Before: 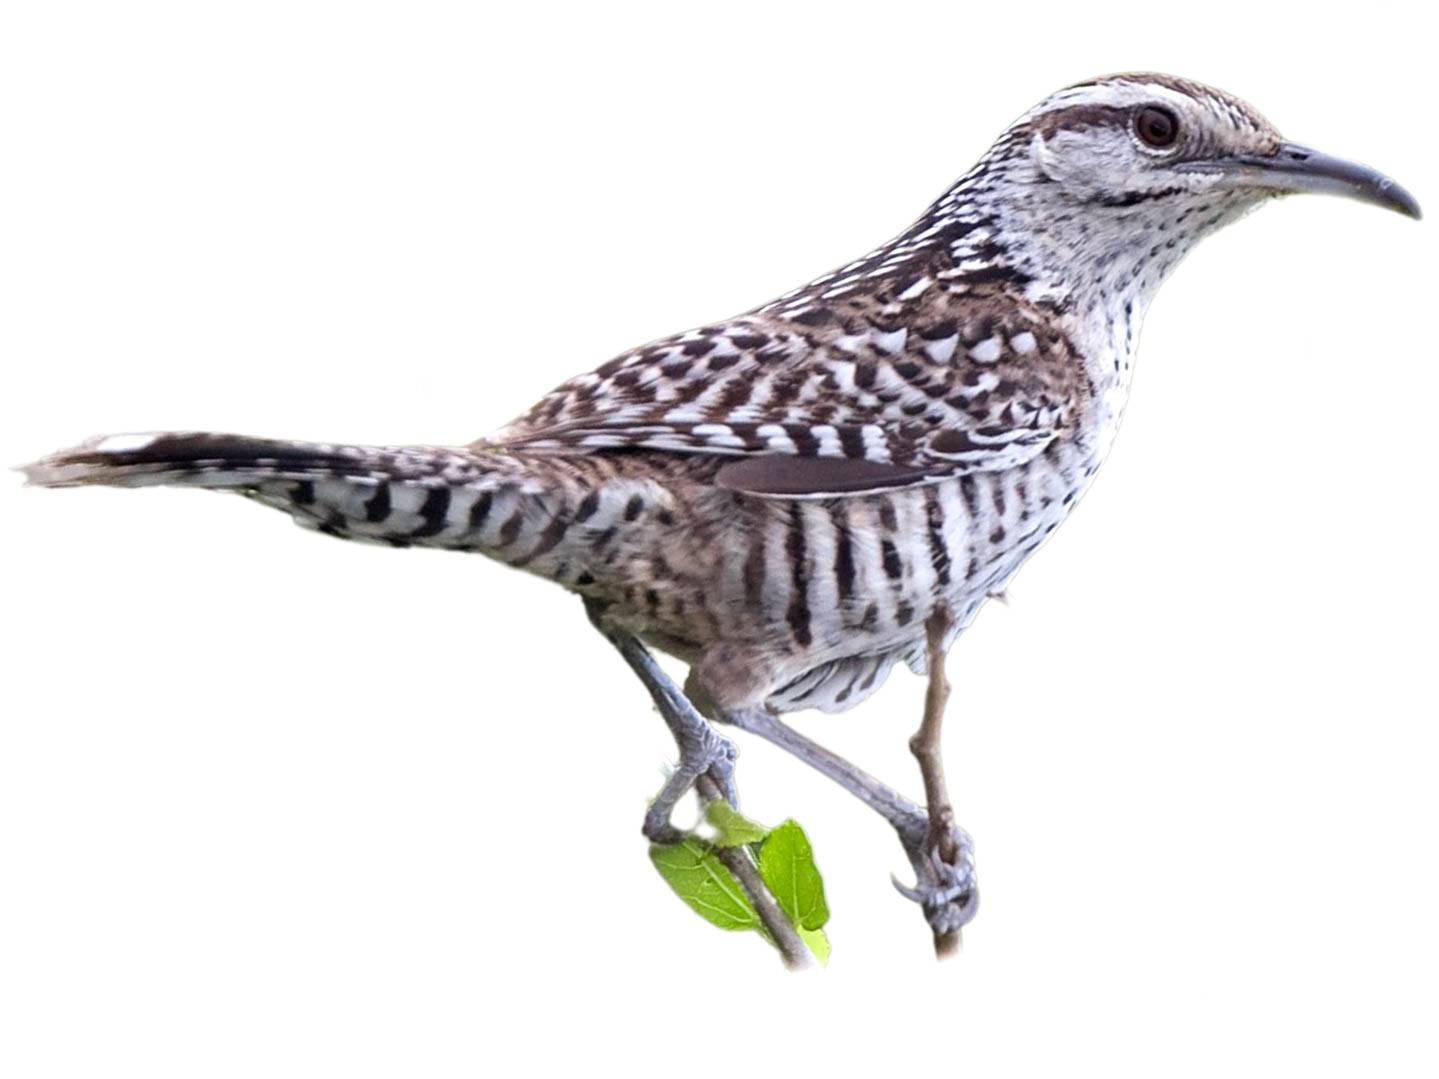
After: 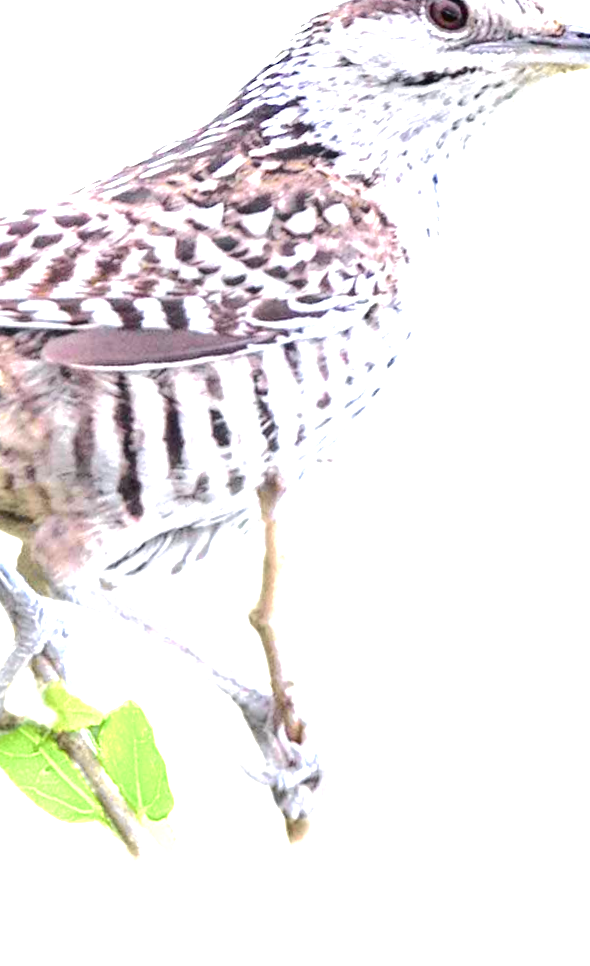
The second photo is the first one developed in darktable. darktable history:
exposure: black level correction 0, exposure 1.741 EV, compensate exposure bias true, compensate highlight preservation false
rotate and perspective: rotation -1.68°, lens shift (vertical) -0.146, crop left 0.049, crop right 0.912, crop top 0.032, crop bottom 0.96
tone curve: curves: ch0 [(0, 0.023) (0.037, 0.04) (0.131, 0.128) (0.304, 0.331) (0.504, 0.584) (0.616, 0.687) (0.704, 0.764) (0.808, 0.823) (1, 1)]; ch1 [(0, 0) (0.301, 0.3) (0.477, 0.472) (0.493, 0.497) (0.508, 0.501) (0.544, 0.541) (0.563, 0.565) (0.626, 0.66) (0.721, 0.776) (1, 1)]; ch2 [(0, 0) (0.249, 0.216) (0.349, 0.343) (0.424, 0.442) (0.476, 0.483) (0.502, 0.5) (0.517, 0.519) (0.532, 0.553) (0.569, 0.587) (0.634, 0.628) (0.706, 0.729) (0.828, 0.742) (1, 0.9)], color space Lab, independent channels, preserve colors none
crop: left 47.628%, top 6.643%, right 7.874%
